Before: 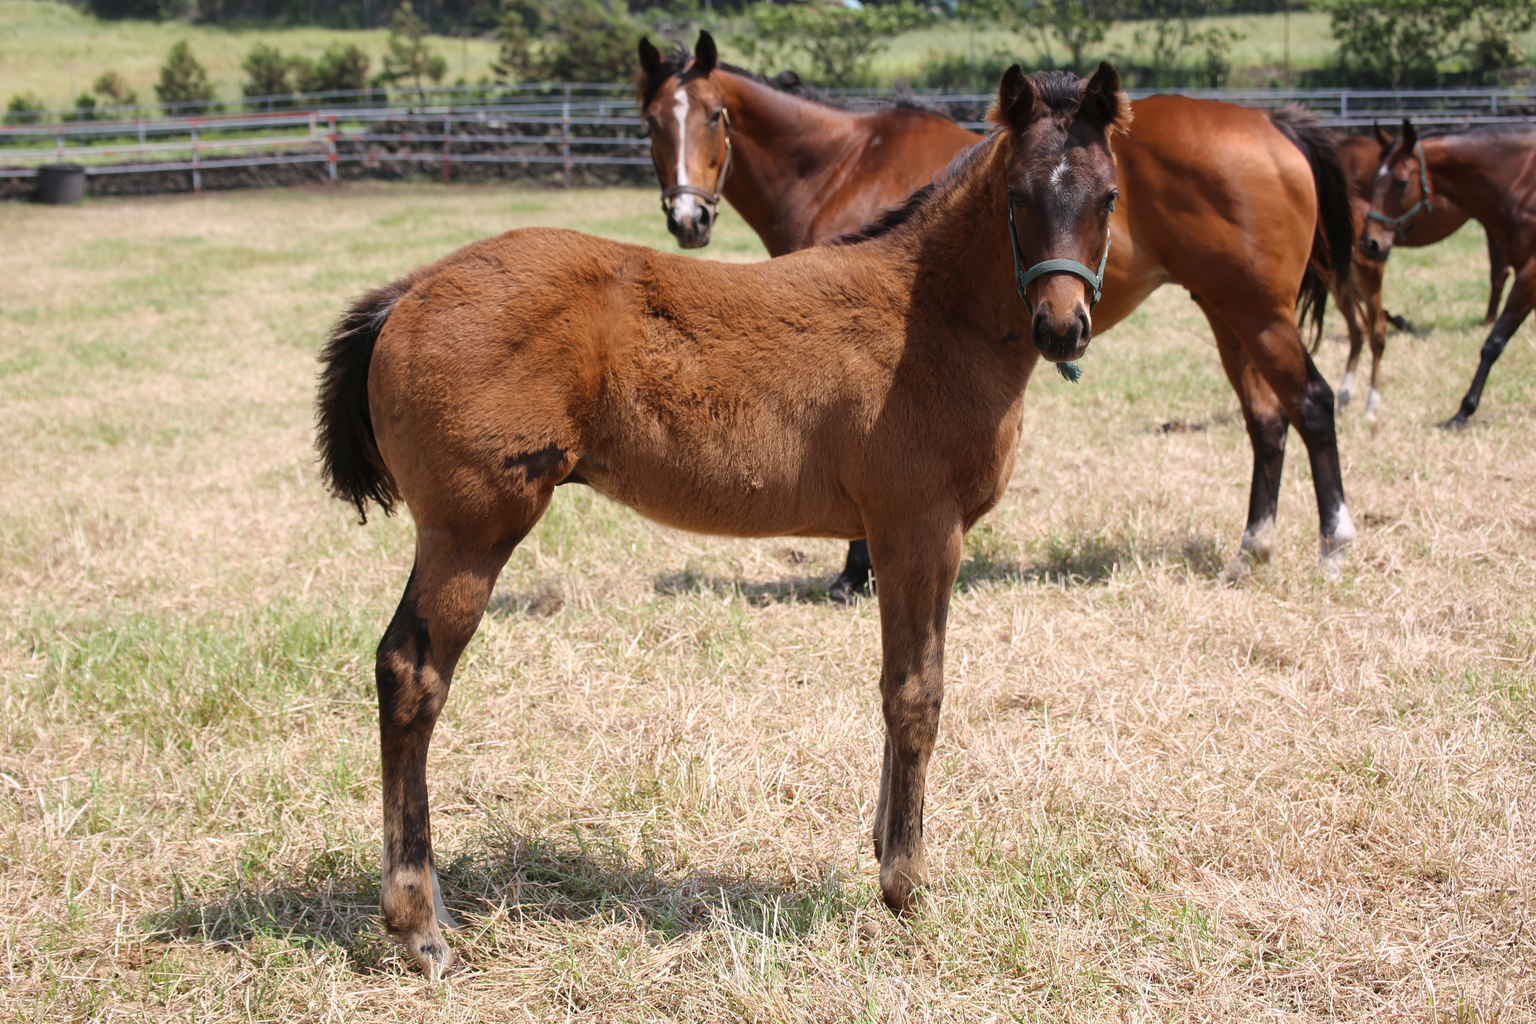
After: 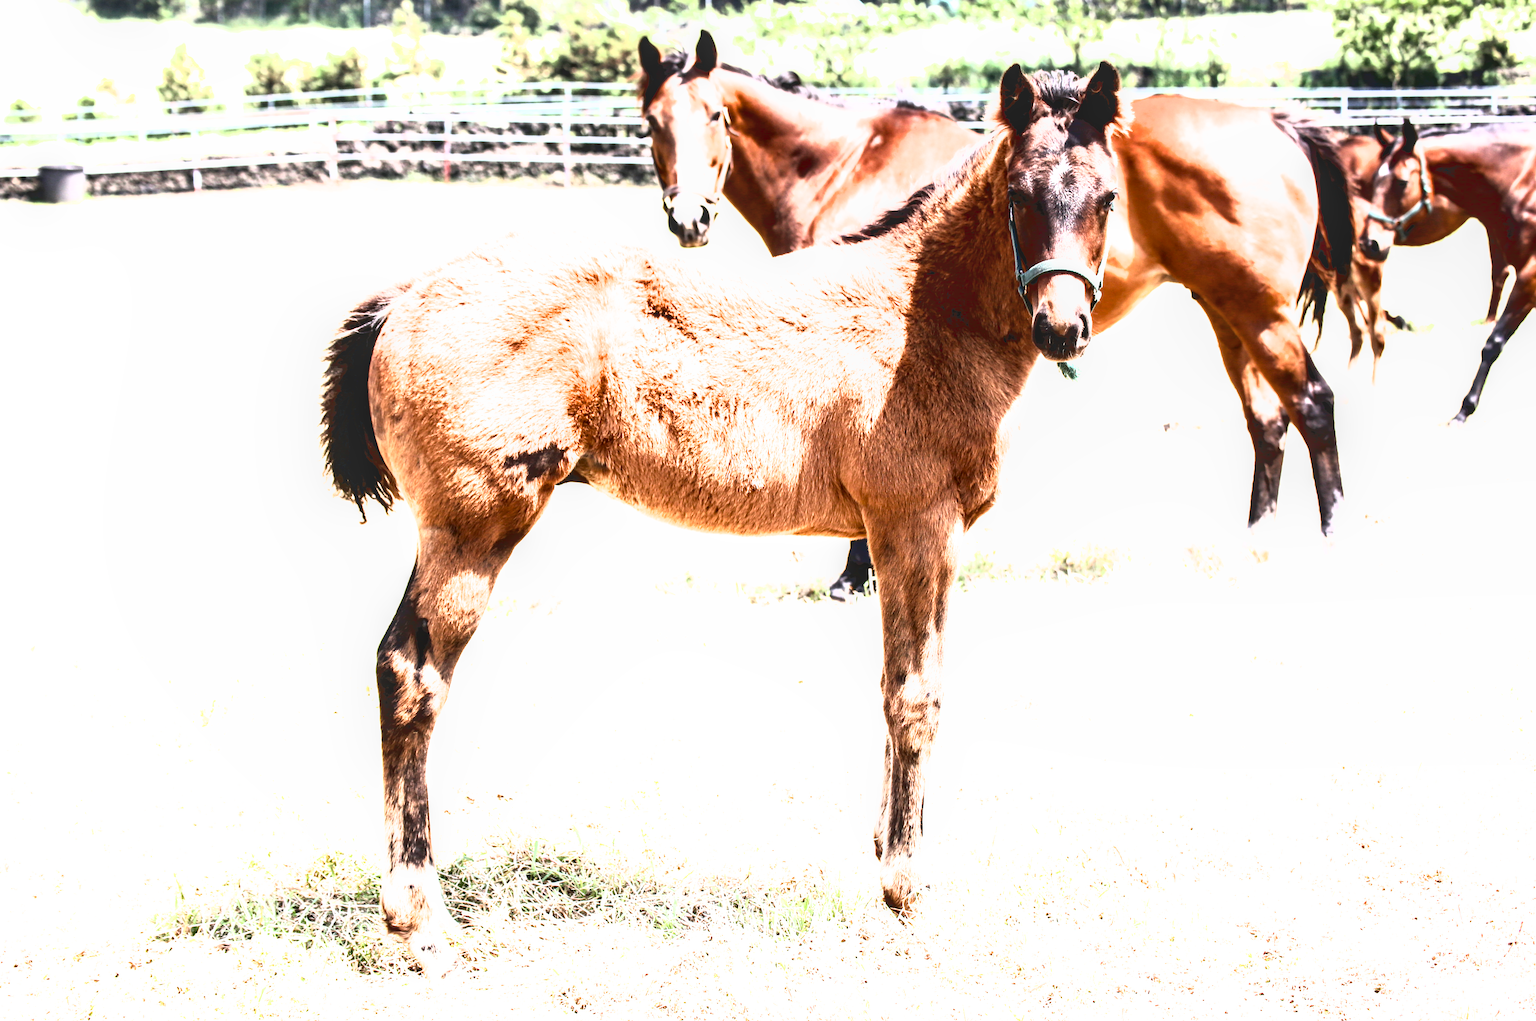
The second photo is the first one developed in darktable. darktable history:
exposure: black level correction 0.005, exposure 2.066 EV, compensate exposure bias true, compensate highlight preservation false
local contrast: on, module defaults
crop: top 0.081%, bottom 0.15%
filmic rgb: black relative exposure -8.22 EV, white relative exposure 2.21 EV, hardness 7.15, latitude 85.68%, contrast 1.684, highlights saturation mix -4.12%, shadows ↔ highlights balance -2.25%
tone curve: curves: ch0 [(0, 0) (0.003, 0.116) (0.011, 0.116) (0.025, 0.113) (0.044, 0.114) (0.069, 0.118) (0.1, 0.137) (0.136, 0.171) (0.177, 0.213) (0.224, 0.259) (0.277, 0.316) (0.335, 0.381) (0.399, 0.458) (0.468, 0.548) (0.543, 0.654) (0.623, 0.775) (0.709, 0.895) (0.801, 0.972) (0.898, 0.991) (1, 1)], color space Lab, linked channels, preserve colors none
